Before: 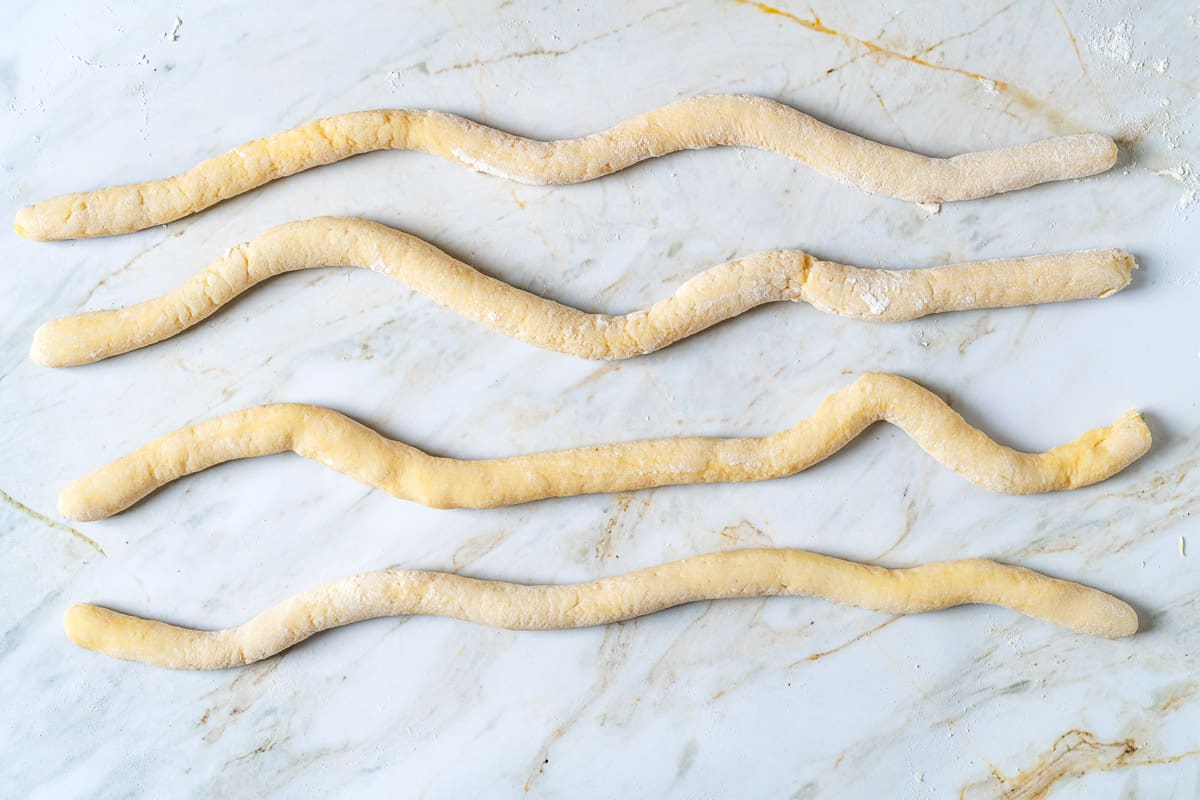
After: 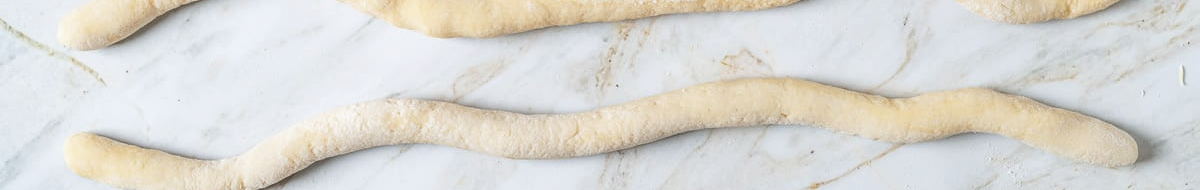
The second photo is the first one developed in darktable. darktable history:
contrast brightness saturation: contrast -0.241, saturation -0.445
exposure: black level correction 0.001, exposure 0.499 EV, compensate exposure bias true, compensate highlight preservation false
crop and rotate: top 58.976%, bottom 17.26%
